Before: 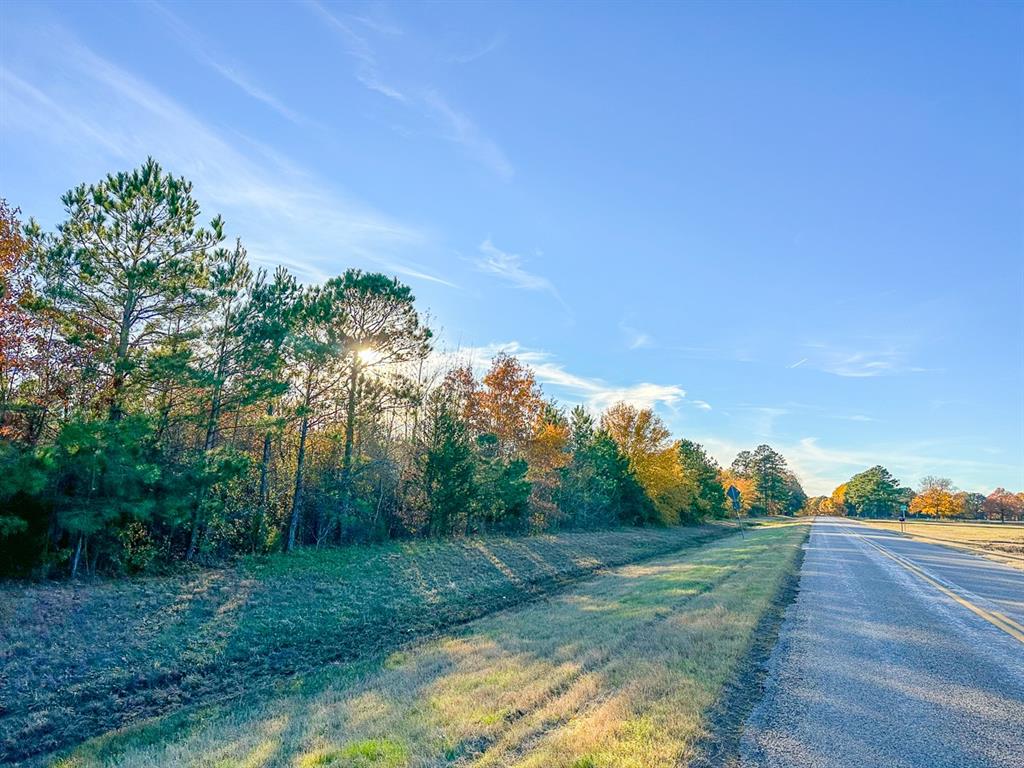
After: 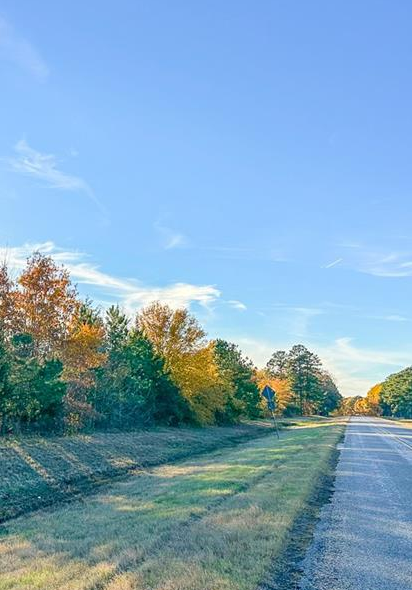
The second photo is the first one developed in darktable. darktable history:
crop: left 45.506%, top 13.113%, right 14.218%, bottom 10.03%
